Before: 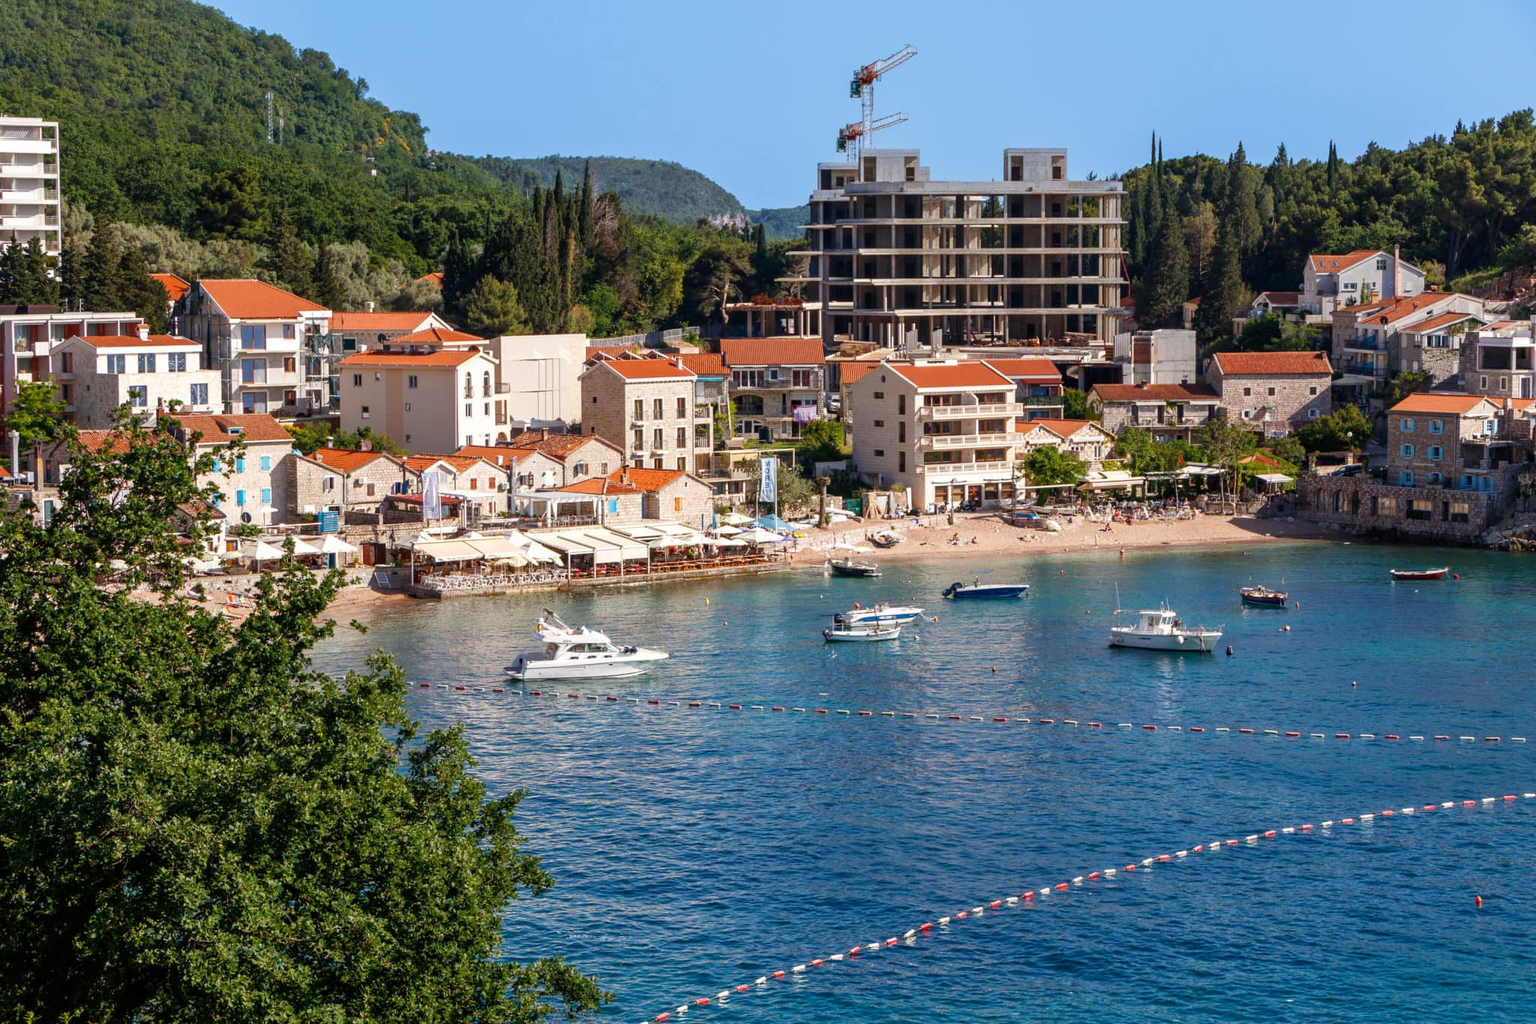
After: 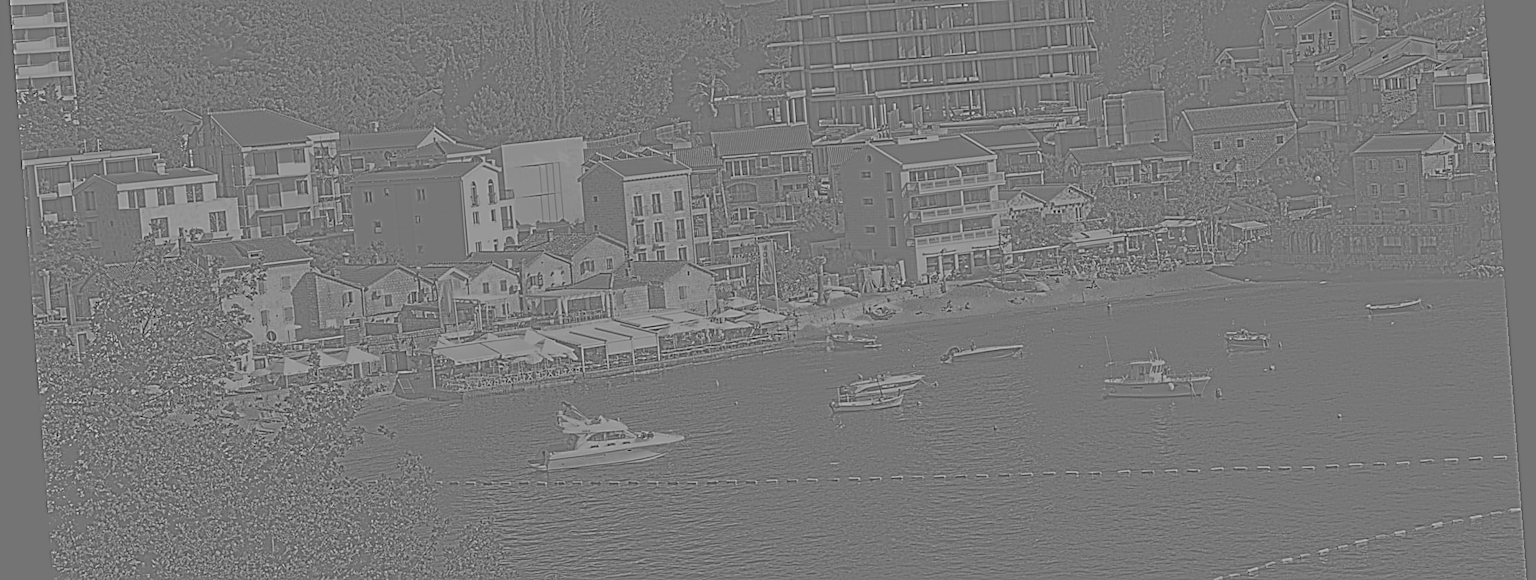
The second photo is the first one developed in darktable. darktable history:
exposure: black level correction 0.001, exposure 1 EV, compensate highlight preservation false
crop and rotate: top 23.043%, bottom 23.437%
rotate and perspective: rotation -4.25°, automatic cropping off
monochrome: on, module defaults
local contrast: detail 150%
highpass: sharpness 5.84%, contrast boost 8.44%
white balance: red 1.004, blue 1.024
sharpen: on, module defaults
